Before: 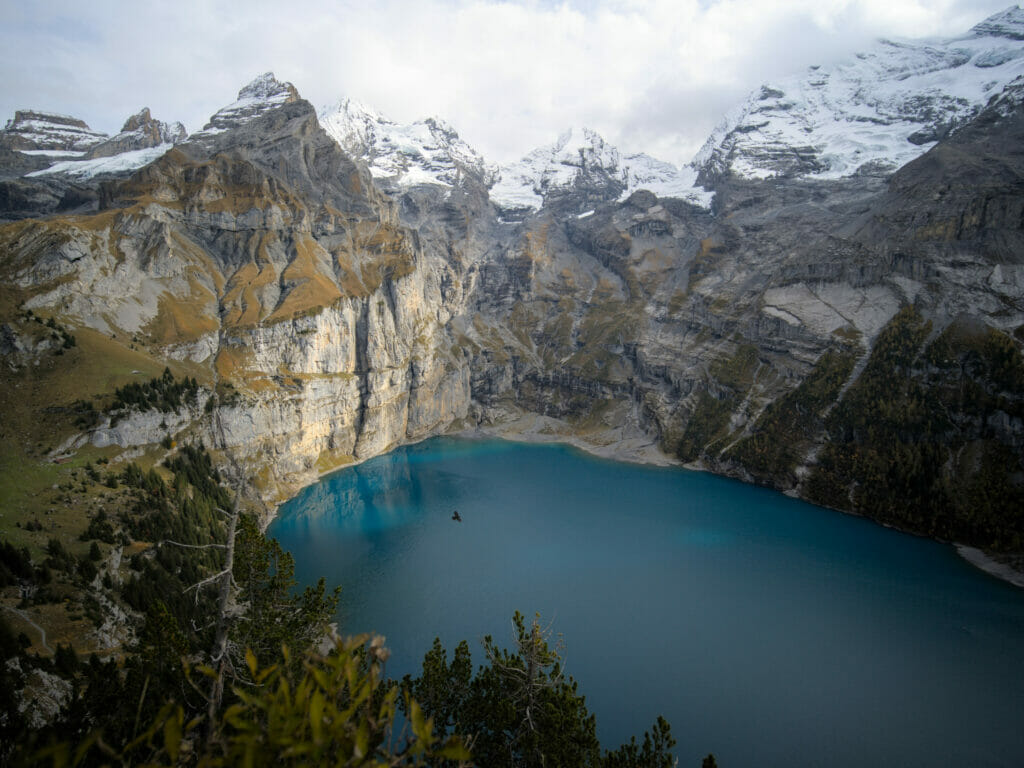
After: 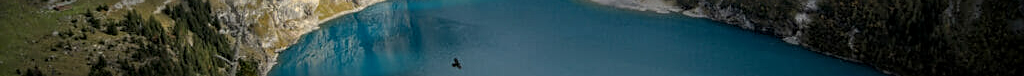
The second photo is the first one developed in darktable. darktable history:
sharpen: amount 0.478
local contrast: on, module defaults
crop and rotate: top 59.084%, bottom 30.916%
